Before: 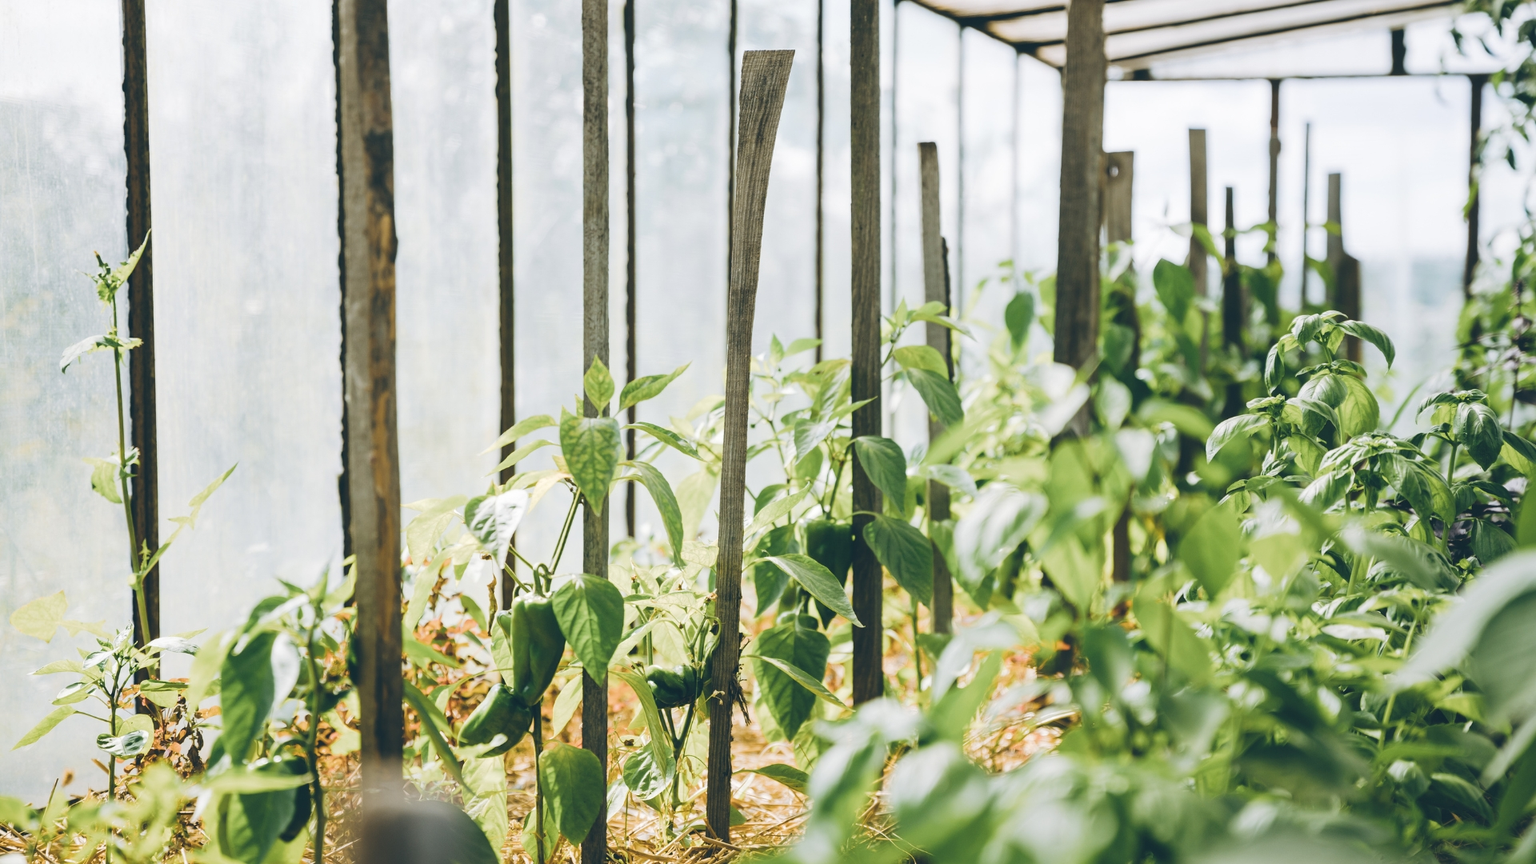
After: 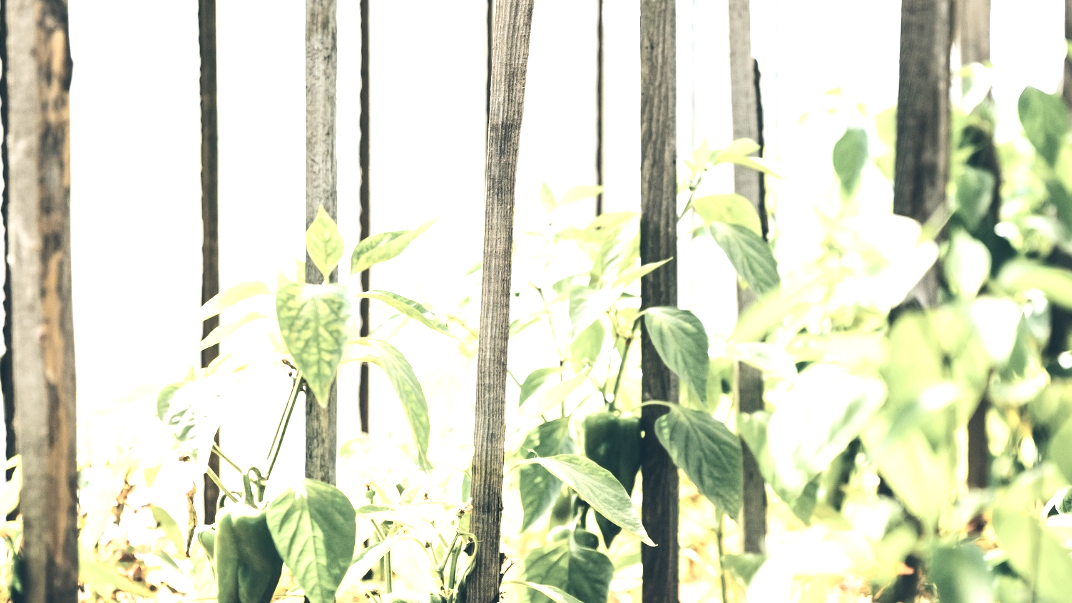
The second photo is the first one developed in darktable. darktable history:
local contrast: highlights 100%, shadows 100%, detail 120%, midtone range 0.2
crop and rotate: left 22.13%, top 22.054%, right 22.026%, bottom 22.102%
contrast brightness saturation: contrast 0.25, saturation -0.31
color balance rgb: shadows lift › chroma 1.41%, shadows lift › hue 260°, power › chroma 0.5%, power › hue 260°, highlights gain › chroma 1%, highlights gain › hue 27°, saturation formula JzAzBz (2021)
exposure: black level correction 0, exposure 1.2 EV, compensate exposure bias true, compensate highlight preservation false
